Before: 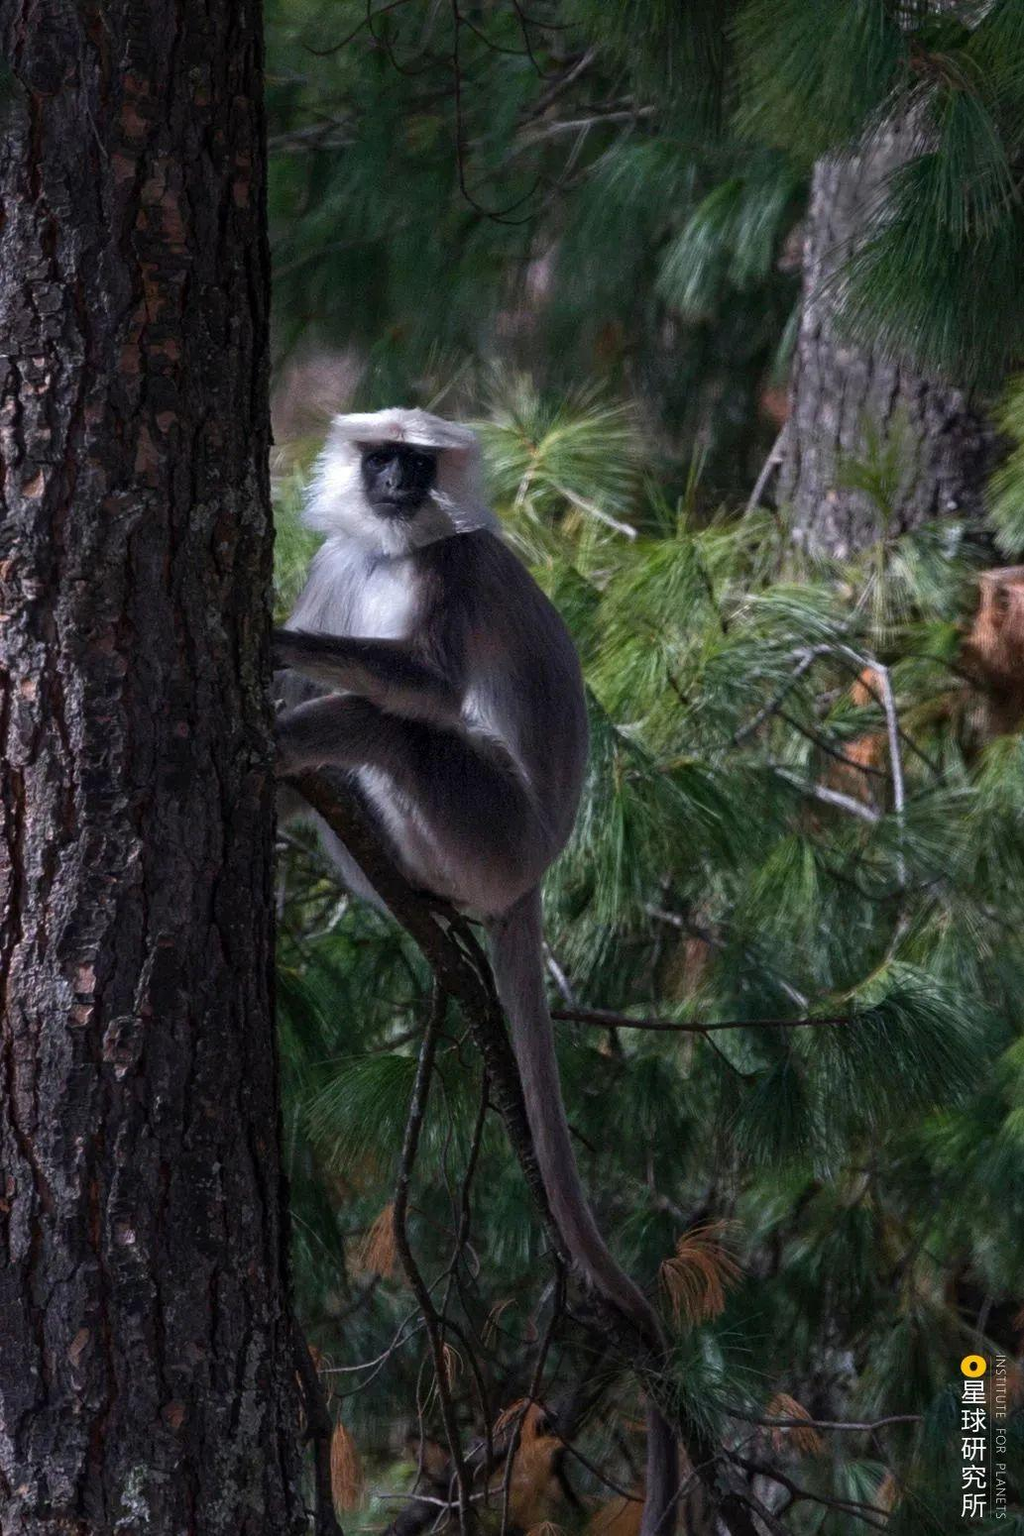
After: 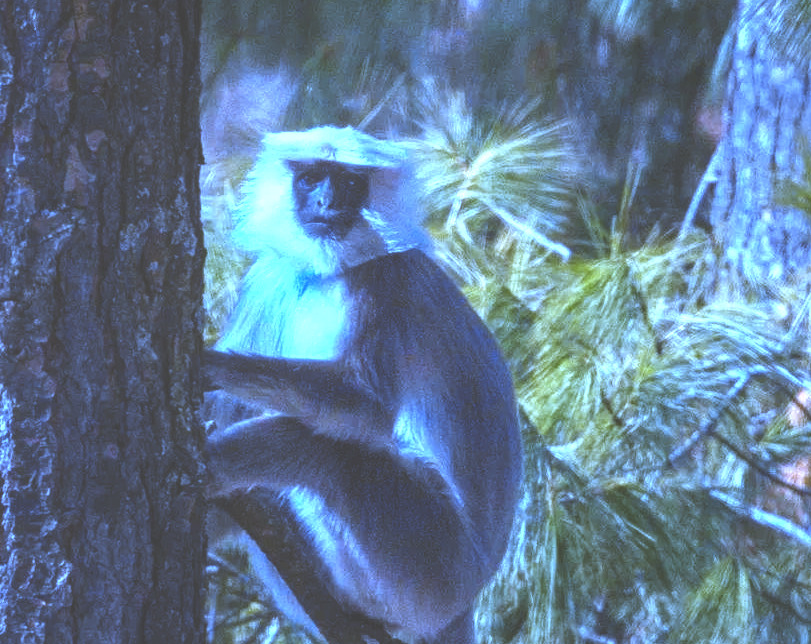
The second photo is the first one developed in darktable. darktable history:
exposure: black level correction -0.023, exposure 1.397 EV, compensate highlight preservation false
color contrast: green-magenta contrast 0.85, blue-yellow contrast 1.25, unbound 0
crop: left 7.036%, top 18.398%, right 14.379%, bottom 40.043%
white balance: red 0.766, blue 1.537
local contrast: on, module defaults
